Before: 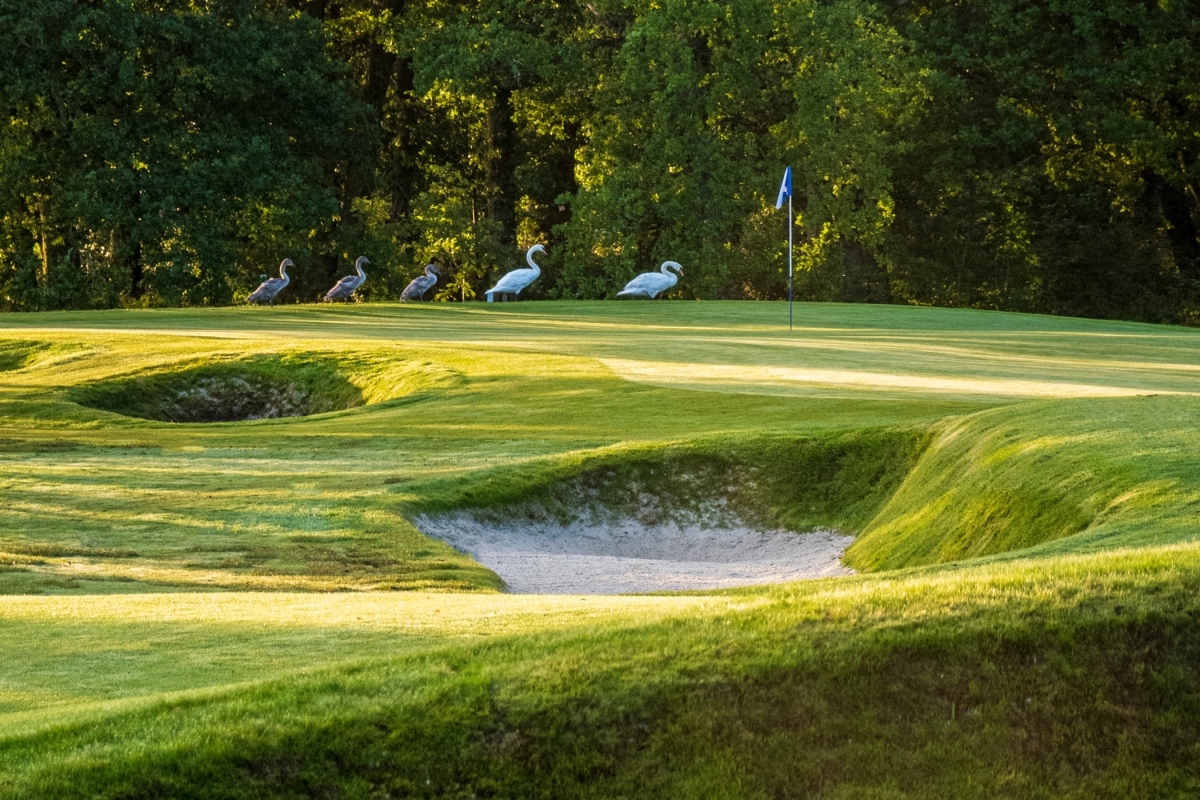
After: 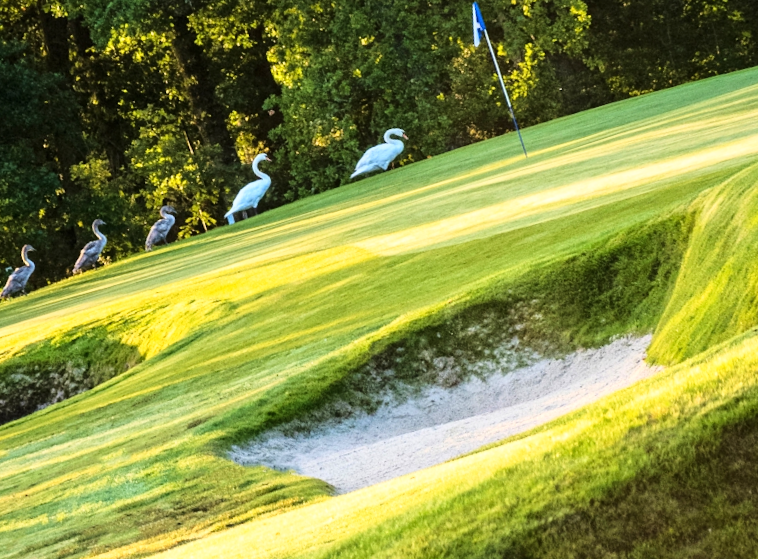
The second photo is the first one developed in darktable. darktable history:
base curve: curves: ch0 [(0, 0) (0.028, 0.03) (0.121, 0.232) (0.46, 0.748) (0.859, 0.968) (1, 1)]
crop and rotate: angle 17.98°, left 6.842%, right 3.783%, bottom 1.128%
levels: mode automatic, levels [0.044, 0.416, 0.908]
